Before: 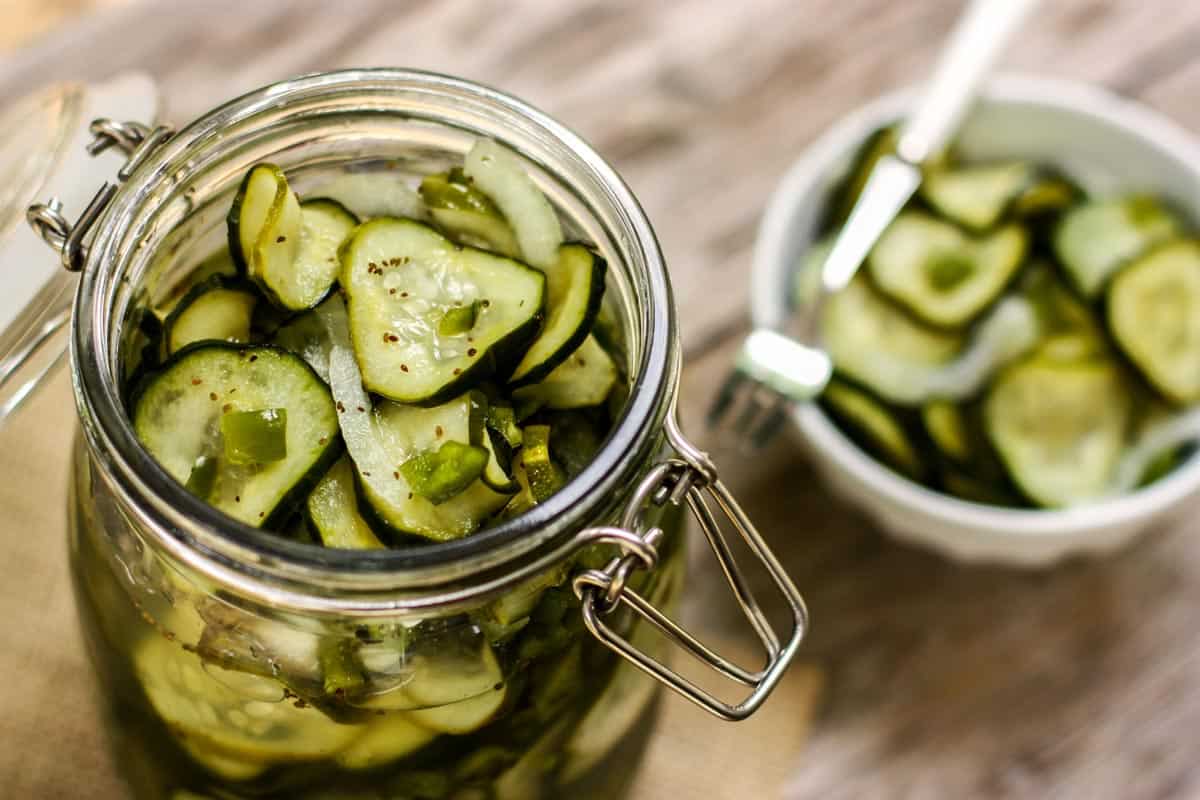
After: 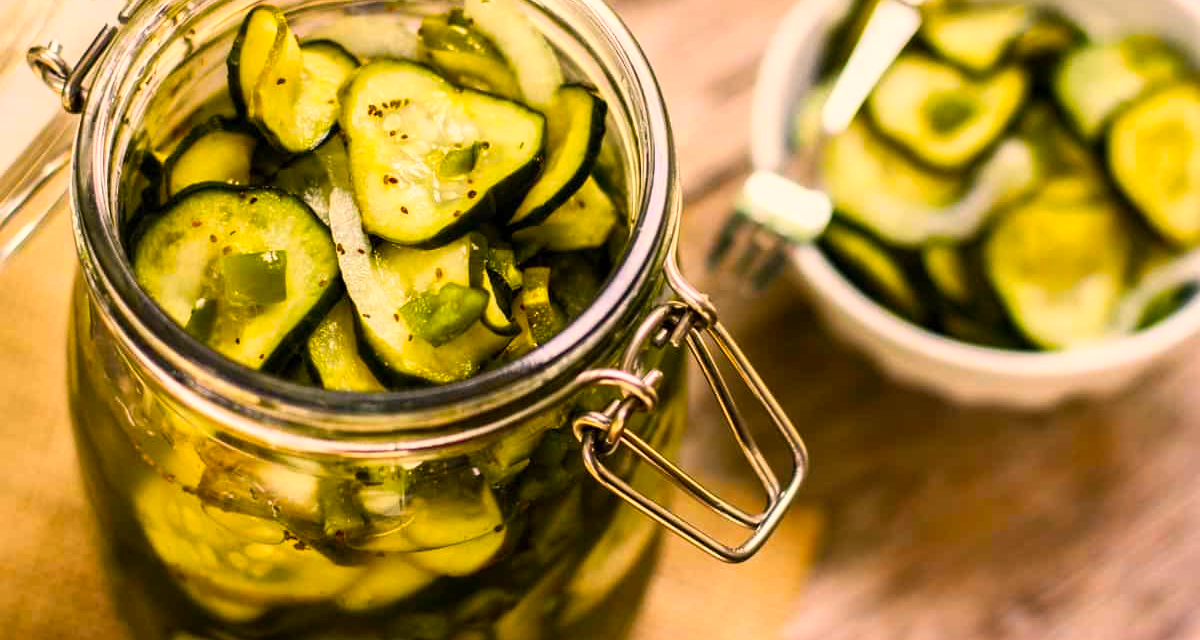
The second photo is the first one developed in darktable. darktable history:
base curve: curves: ch0 [(0, 0) (0.666, 0.806) (1, 1)]
white balance: red 1.127, blue 0.943
color balance rgb: perceptual saturation grading › global saturation 30%, global vibrance 20%
crop and rotate: top 19.998%
